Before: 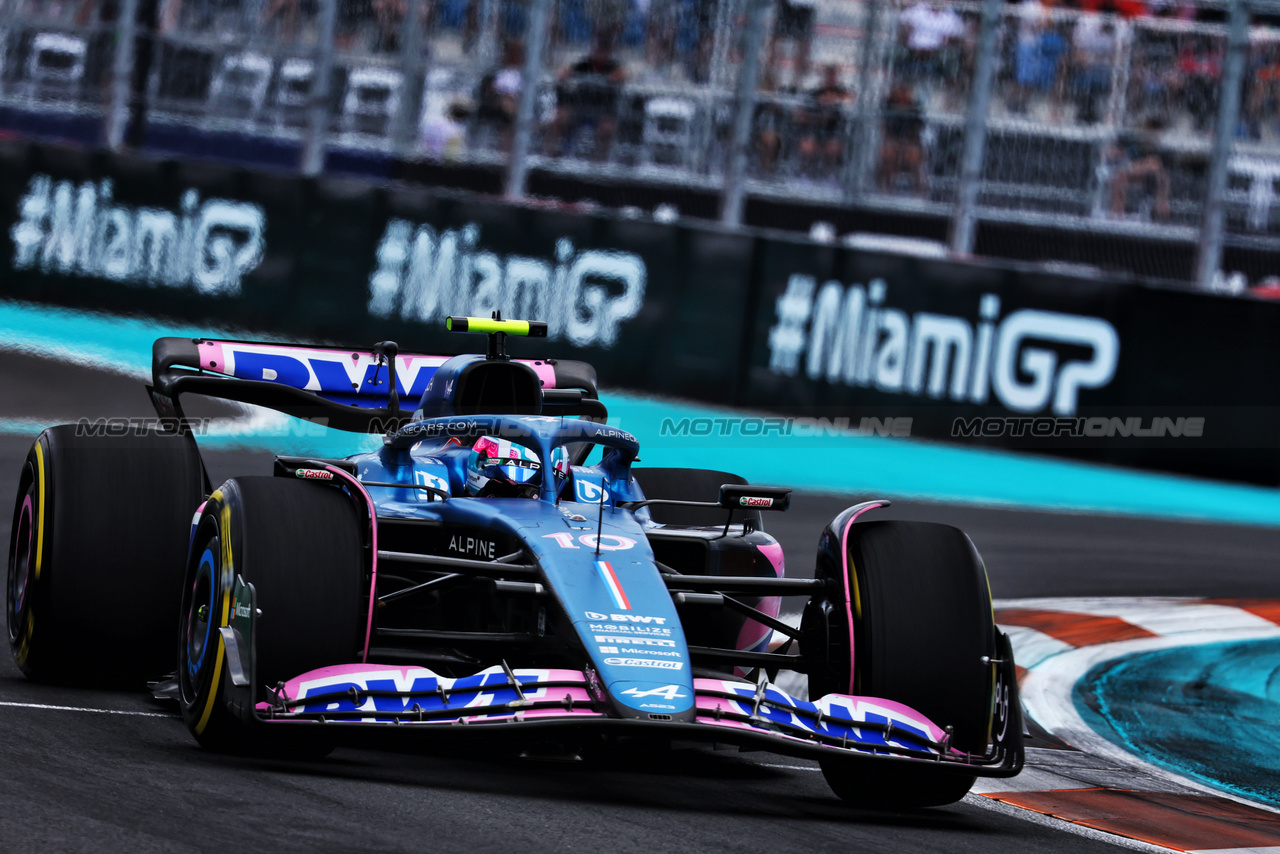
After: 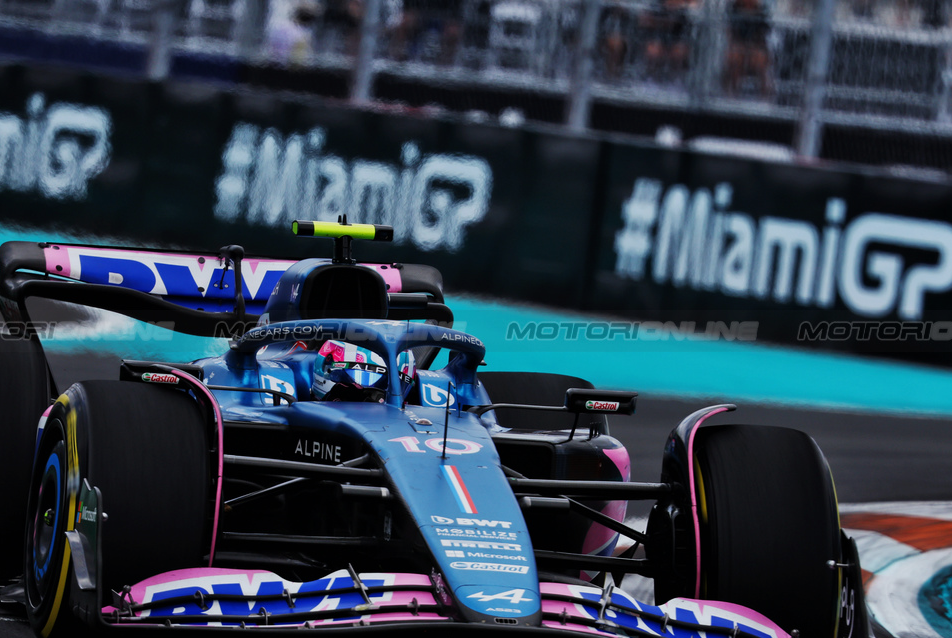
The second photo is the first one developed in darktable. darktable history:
exposure: exposure -0.389 EV, compensate highlight preservation false
crop and rotate: left 12.033%, top 11.436%, right 13.55%, bottom 13.786%
